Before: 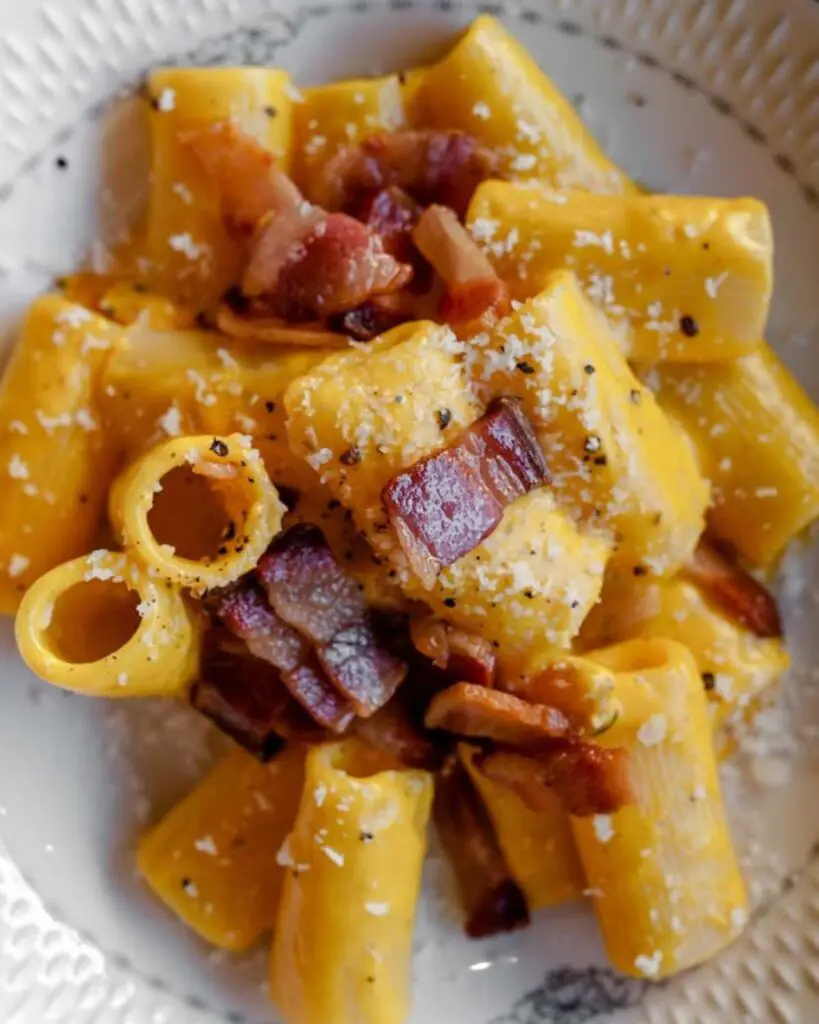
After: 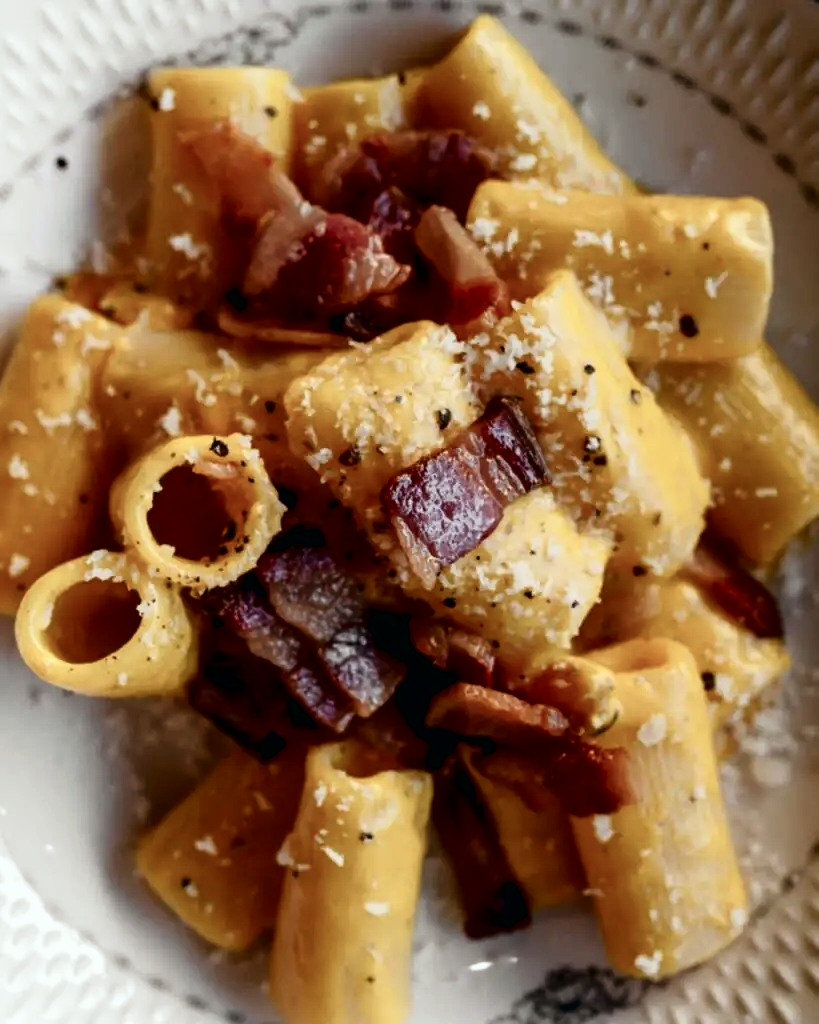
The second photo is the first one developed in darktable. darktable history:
white balance: red 1.009, blue 0.985
contrast brightness saturation: brightness -0.52
base curve: curves: ch0 [(0, 0) (0.028, 0.03) (0.121, 0.232) (0.46, 0.748) (0.859, 0.968) (1, 1)]
color balance: lift [1, 0.994, 1.002, 1.006], gamma [0.957, 1.081, 1.016, 0.919], gain [0.97, 0.972, 1.01, 1.028], input saturation 91.06%, output saturation 79.8%
